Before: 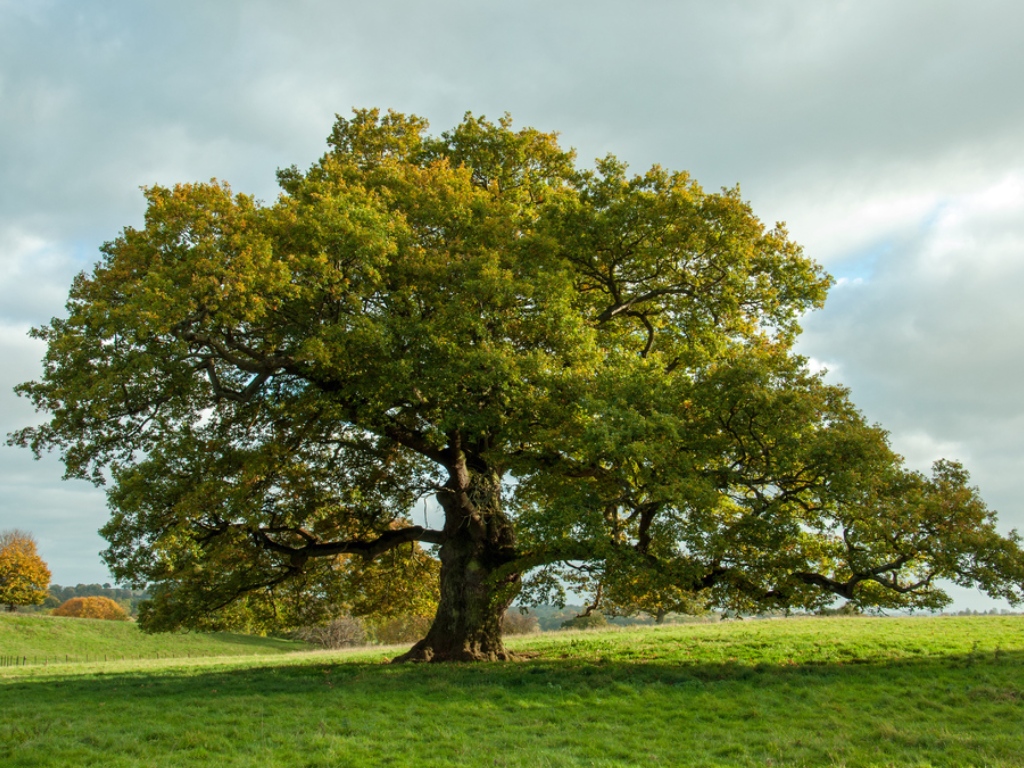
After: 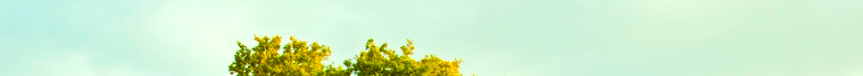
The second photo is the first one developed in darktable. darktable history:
color balance rgb: linear chroma grading › shadows 10%, linear chroma grading › highlights 10%, linear chroma grading › global chroma 15%, linear chroma grading › mid-tones 15%, perceptual saturation grading › global saturation 40%, perceptual saturation grading › highlights -25%, perceptual saturation grading › mid-tones 35%, perceptual saturation grading › shadows 35%, perceptual brilliance grading › global brilliance 11.29%, global vibrance 11.29%
tone curve: curves: ch0 [(0, 0) (0.004, 0.001) (0.133, 0.112) (0.325, 0.362) (0.832, 0.893) (1, 1)], color space Lab, linked channels, preserve colors none
color correction: highlights a* -1.43, highlights b* 10.12, shadows a* 0.395, shadows b* 19.35
crop and rotate: left 9.644%, top 9.491%, right 6.021%, bottom 80.509%
